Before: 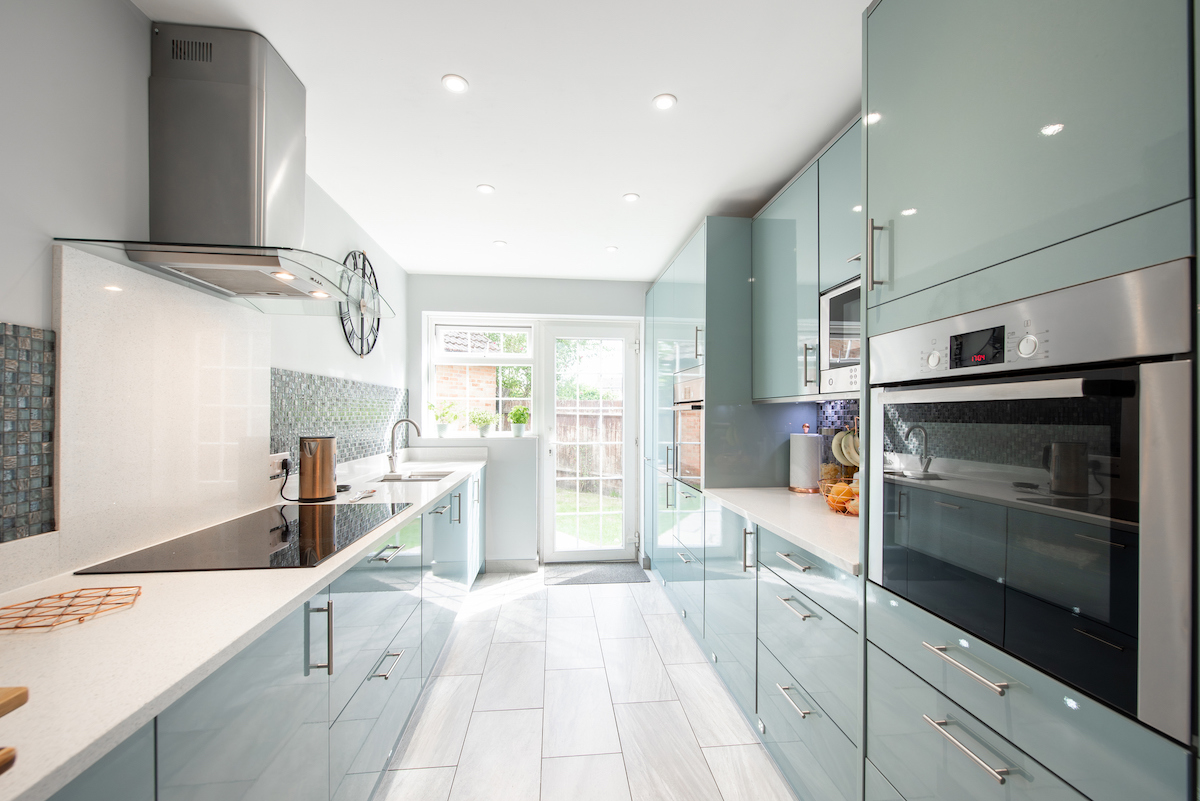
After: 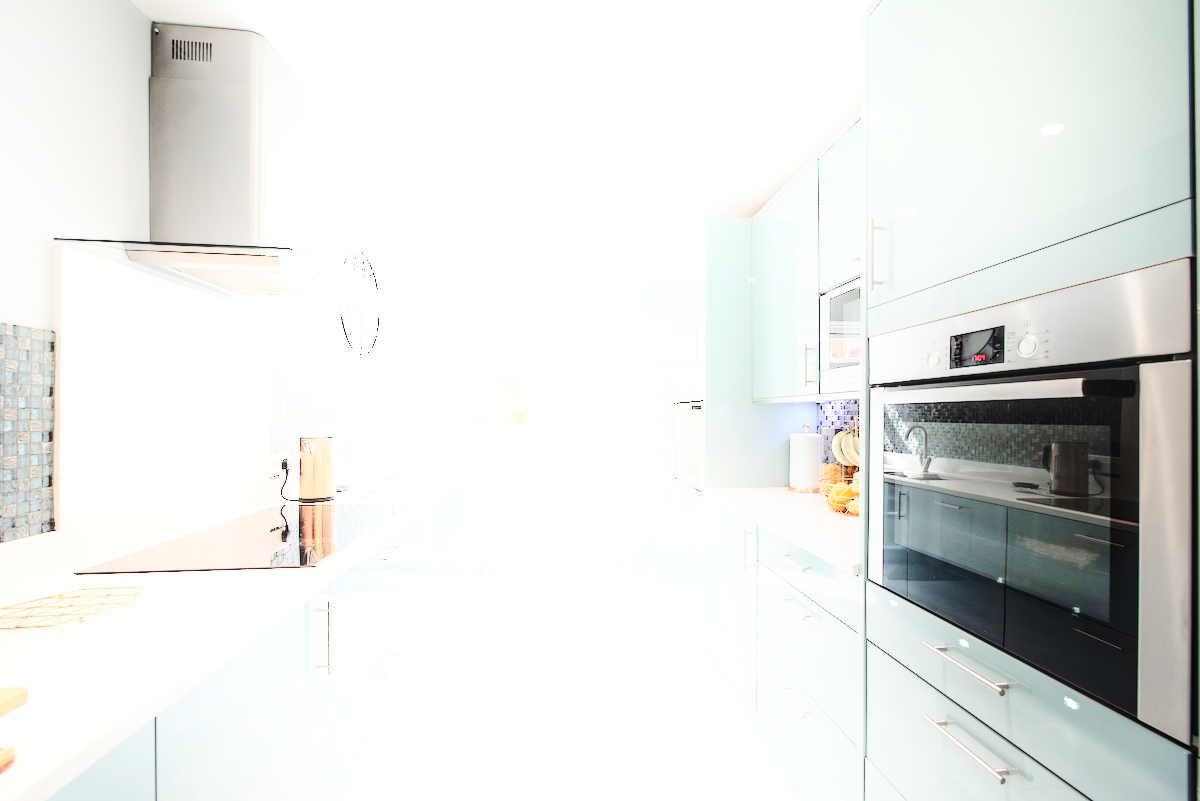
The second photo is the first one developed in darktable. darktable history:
local contrast: on, module defaults
shadows and highlights: shadows -54.89, highlights 84.55, soften with gaussian
base curve: curves: ch0 [(0, 0) (0.028, 0.03) (0.105, 0.232) (0.387, 0.748) (0.754, 0.968) (1, 1)], preserve colors none
